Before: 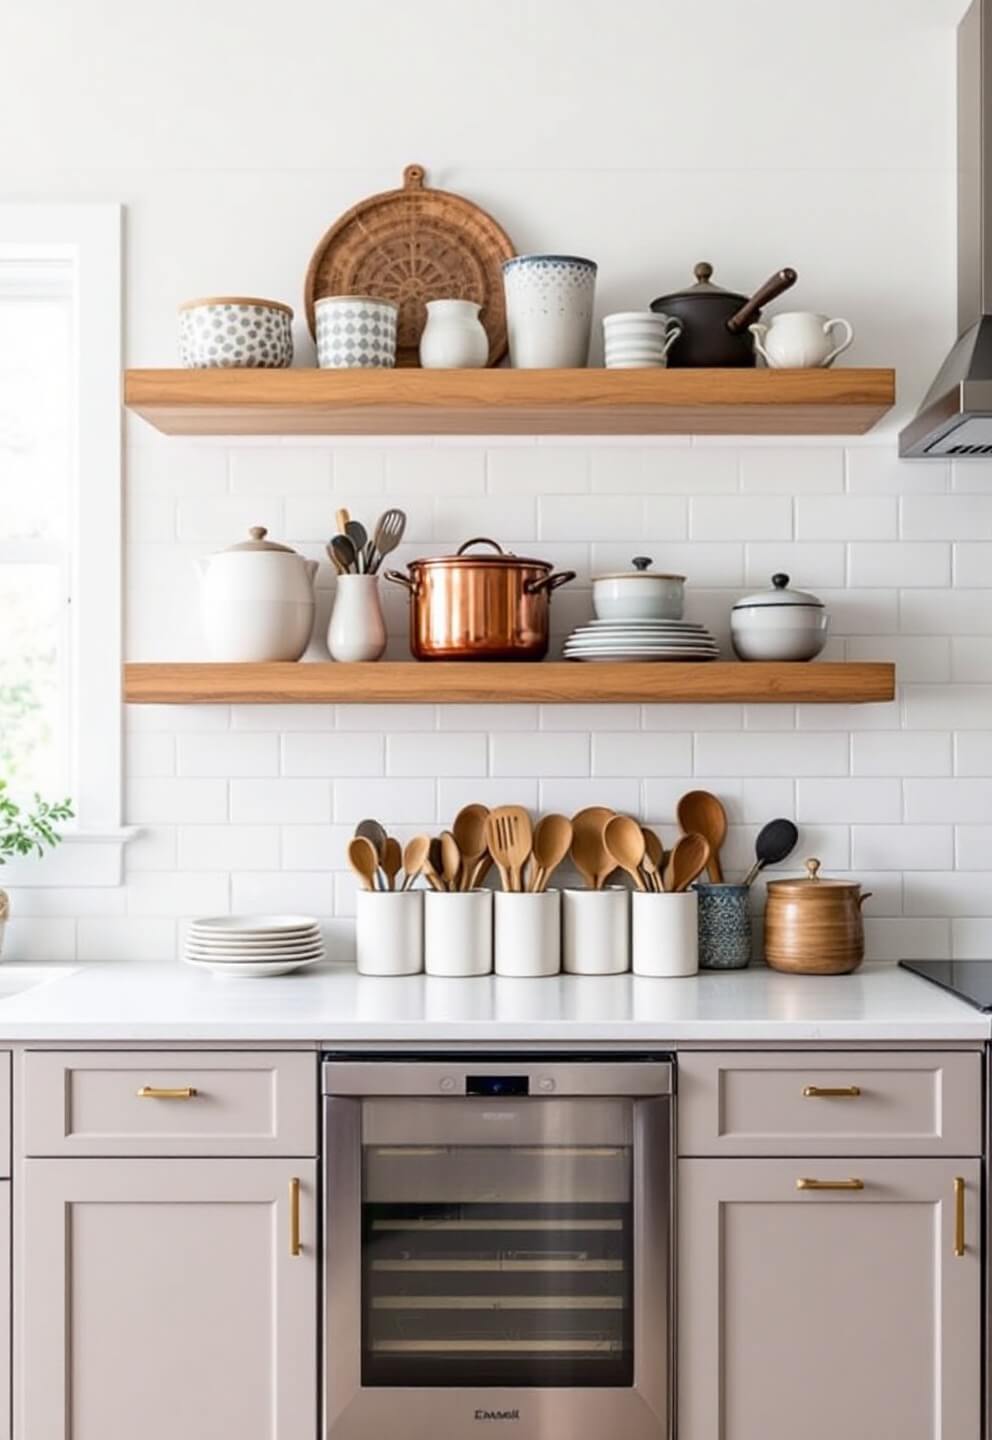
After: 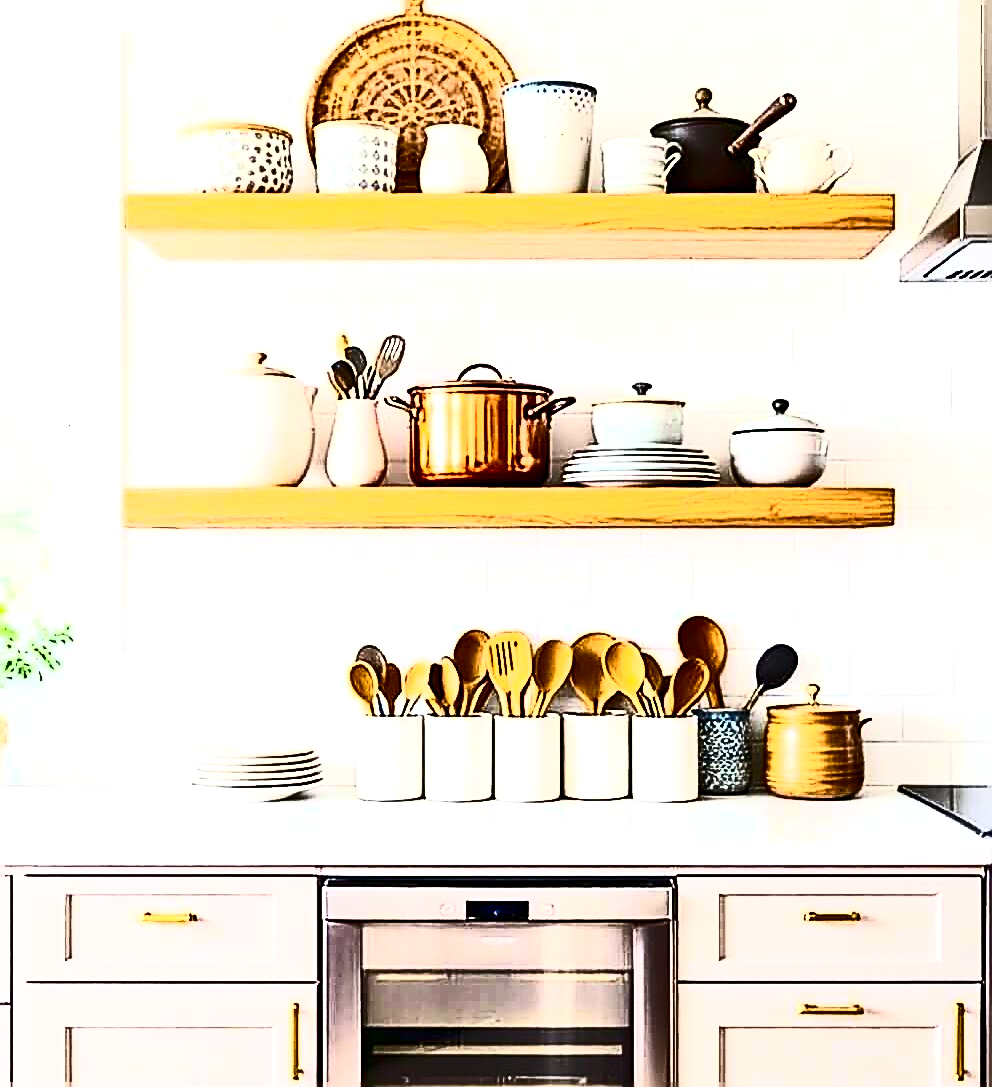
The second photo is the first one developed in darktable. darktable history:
sharpen: amount 1.859
crop and rotate: top 12.171%, bottom 12.318%
contrast brightness saturation: contrast 0.921, brightness 0.204
color balance rgb: perceptual saturation grading › global saturation 29.86%, perceptual brilliance grading › highlights 9.577%, perceptual brilliance grading › mid-tones 5.208%, global vibrance 40.725%
exposure: exposure 0.553 EV, compensate exposure bias true, compensate highlight preservation false
